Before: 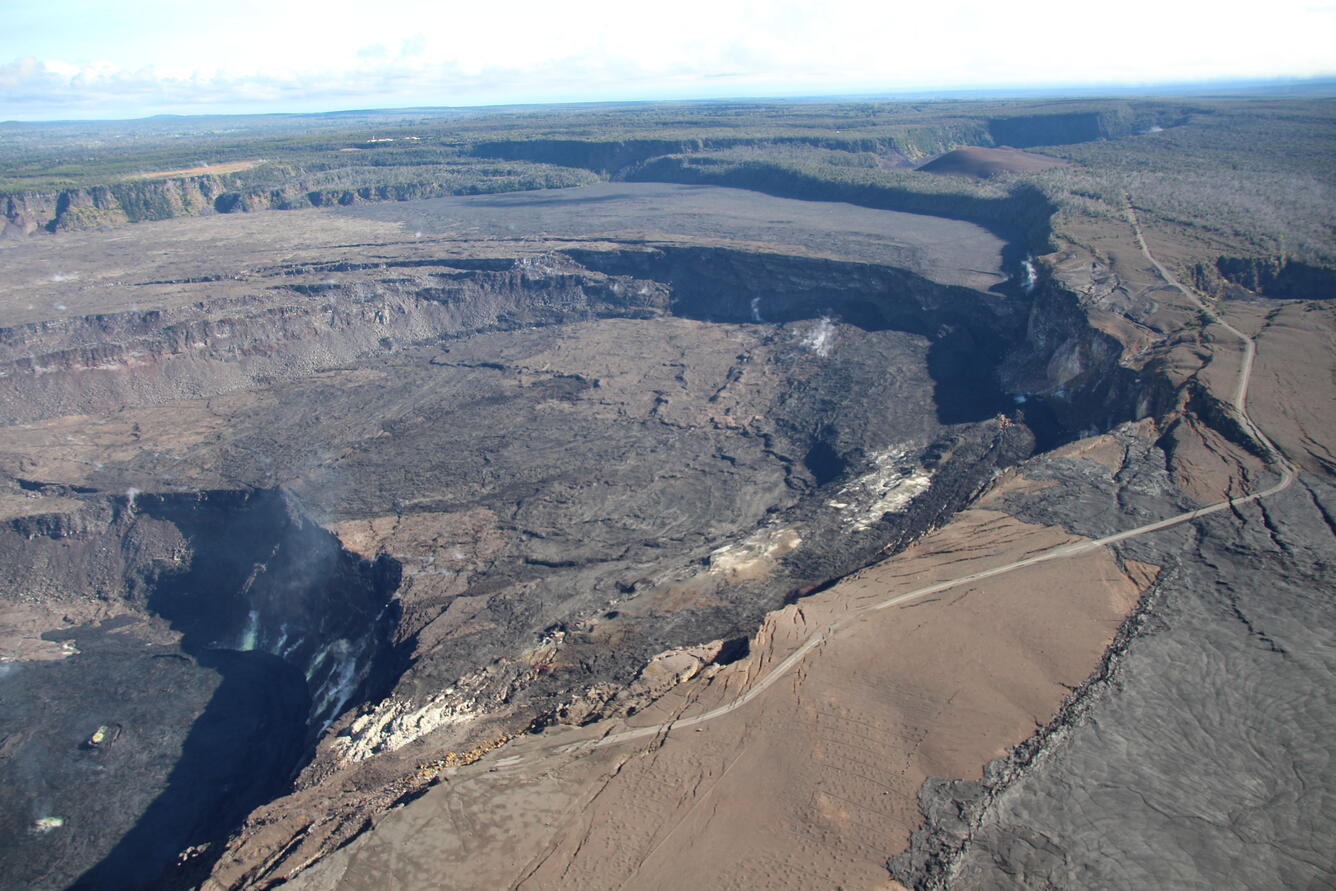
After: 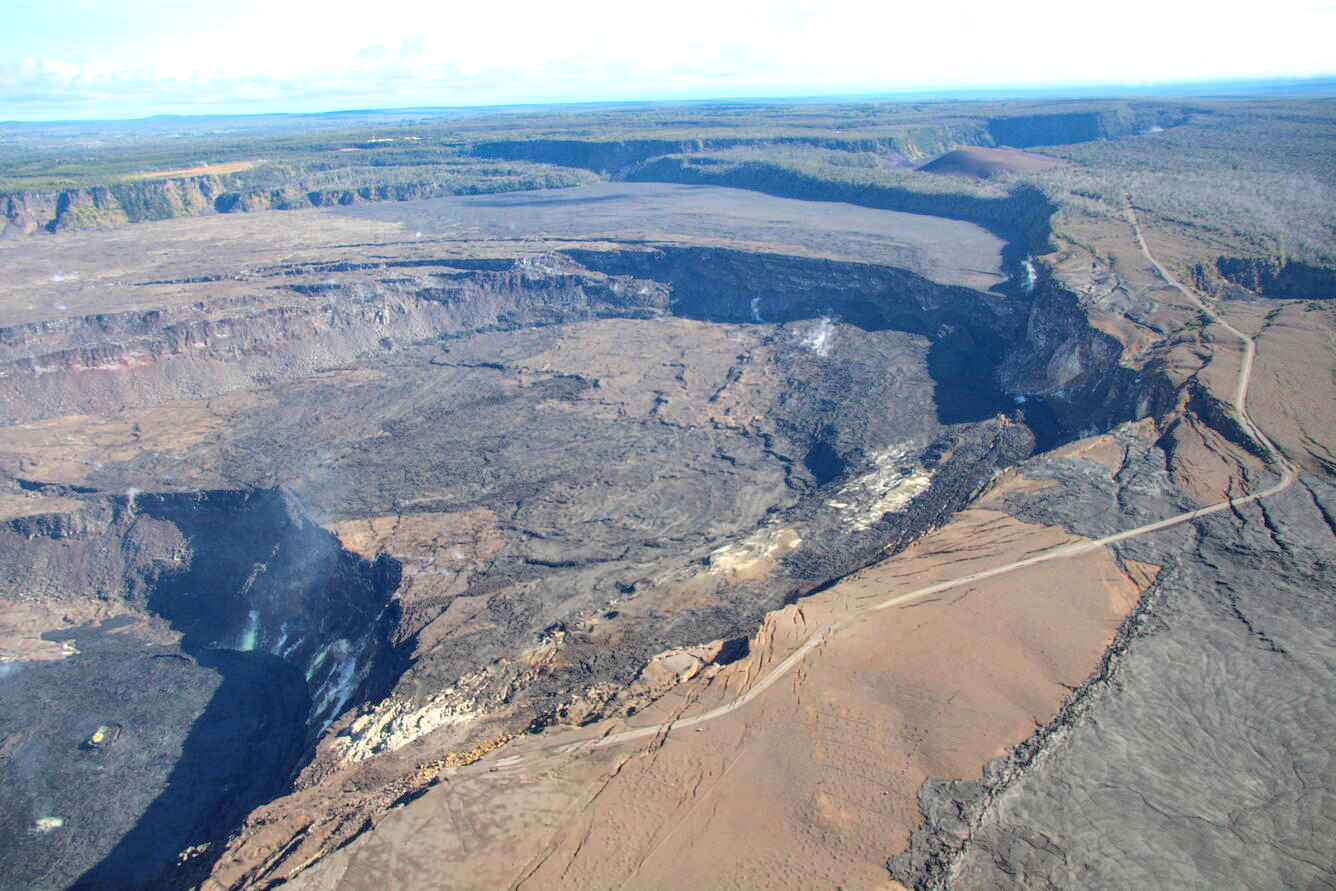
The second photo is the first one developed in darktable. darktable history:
contrast brightness saturation: contrast 0.07, brightness 0.171, saturation 0.408
local contrast: on, module defaults
